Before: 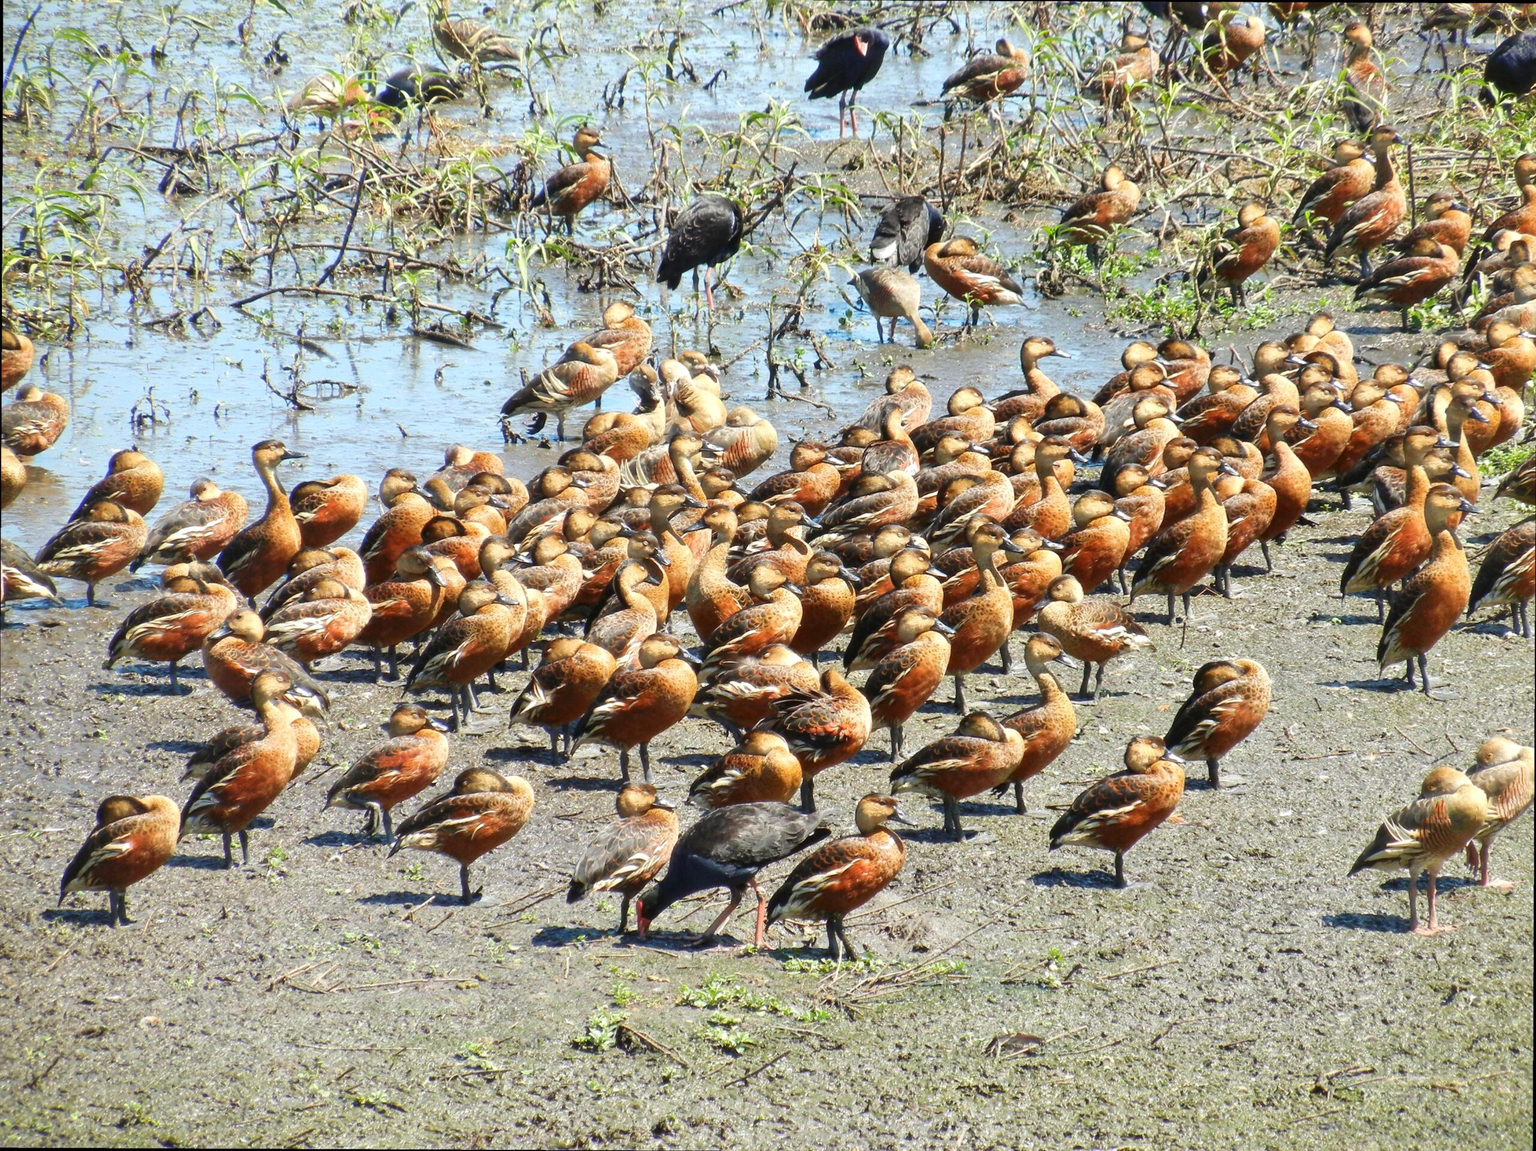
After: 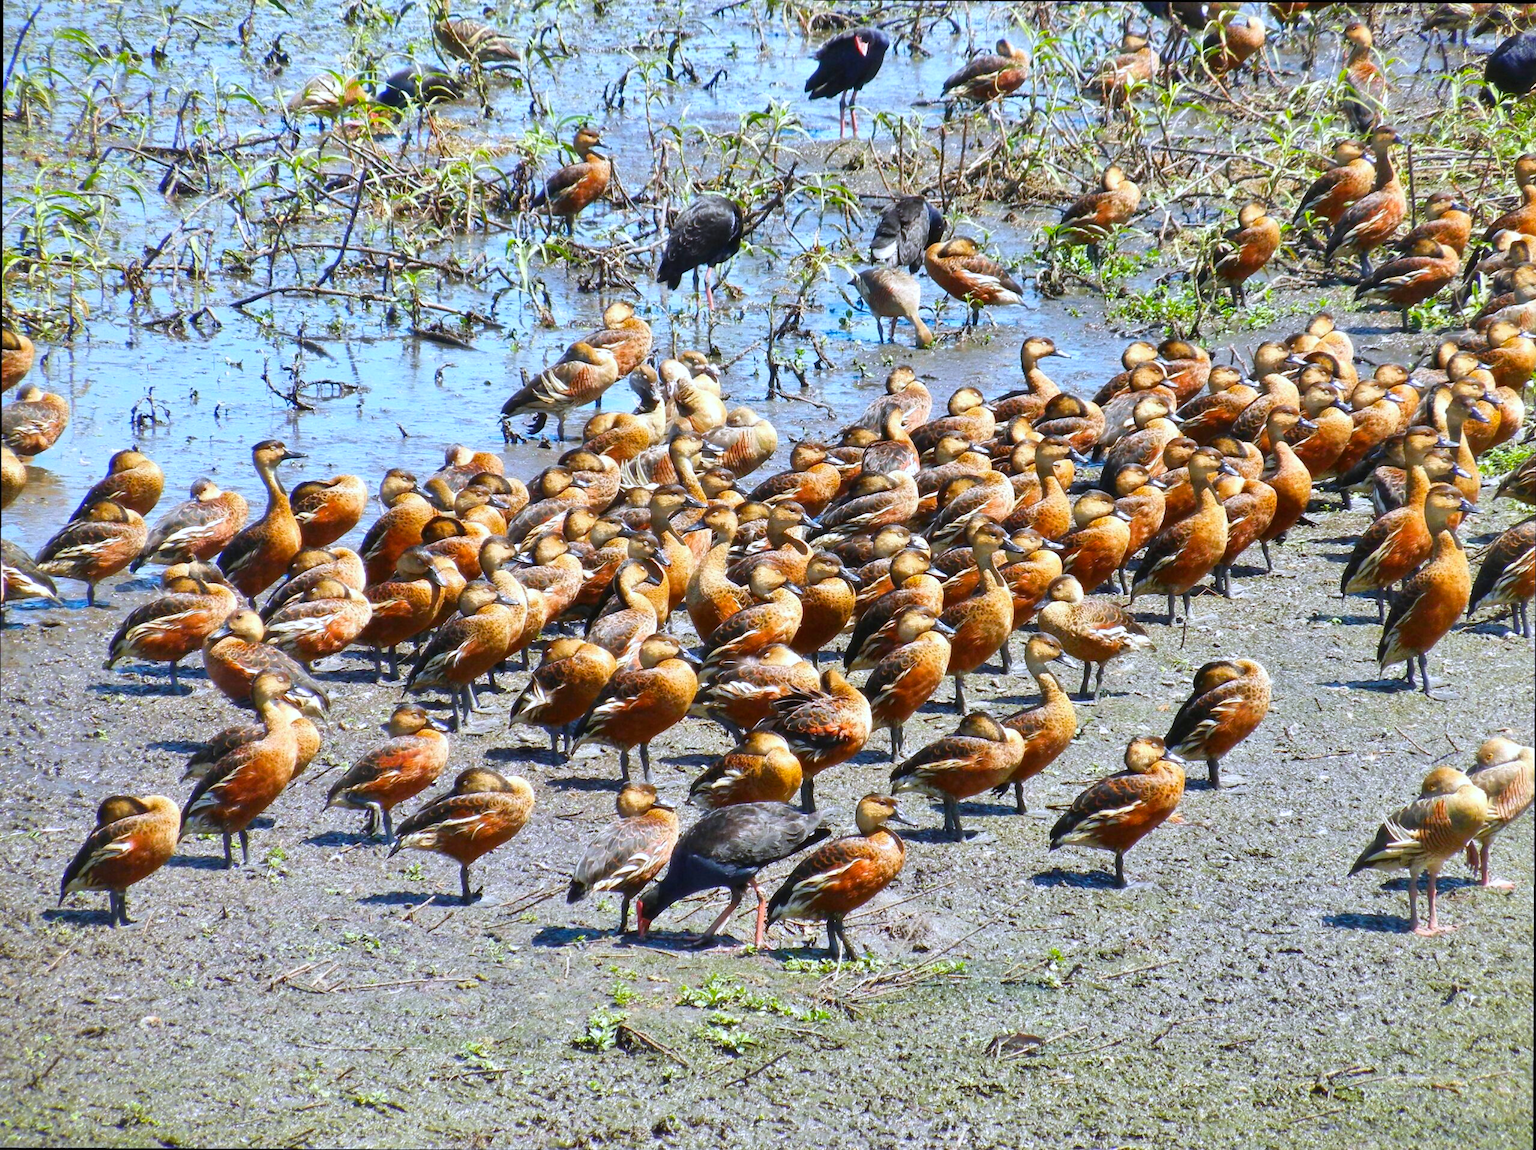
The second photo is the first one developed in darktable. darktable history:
white balance: red 0.967, blue 1.119, emerald 0.756
shadows and highlights: shadows 12, white point adjustment 1.2, soften with gaussian
color balance rgb: perceptual saturation grading › global saturation 20%, global vibrance 20%
